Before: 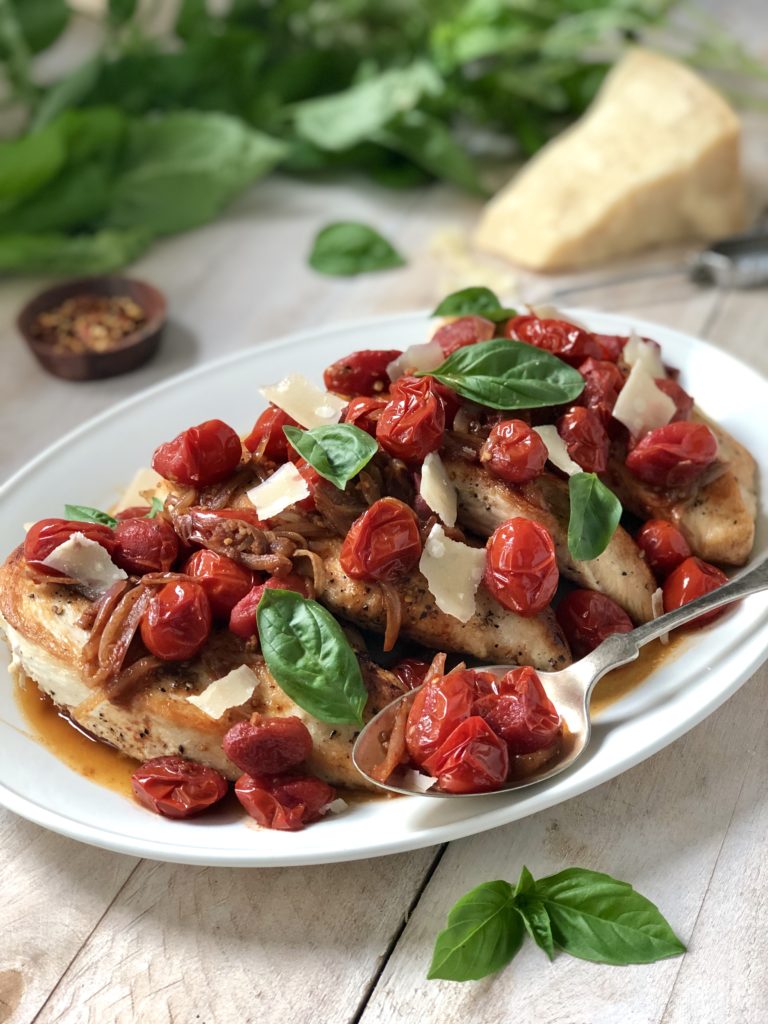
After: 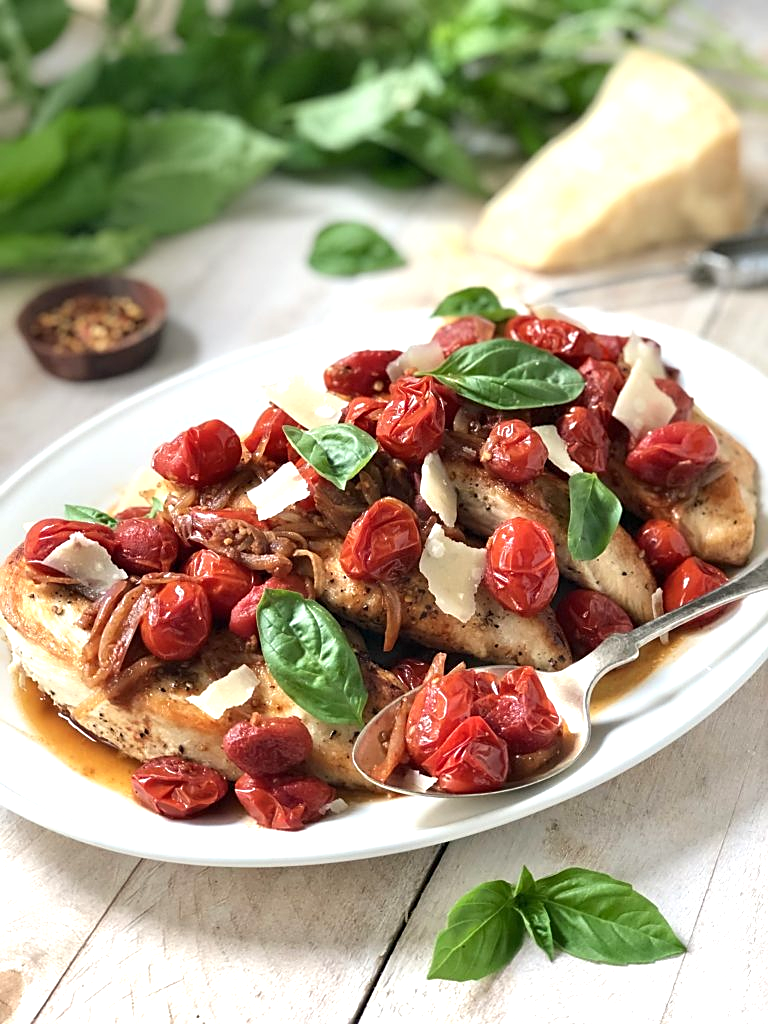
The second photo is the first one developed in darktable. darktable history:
exposure: exposure 0.601 EV, compensate highlight preservation false
sharpen: on, module defaults
